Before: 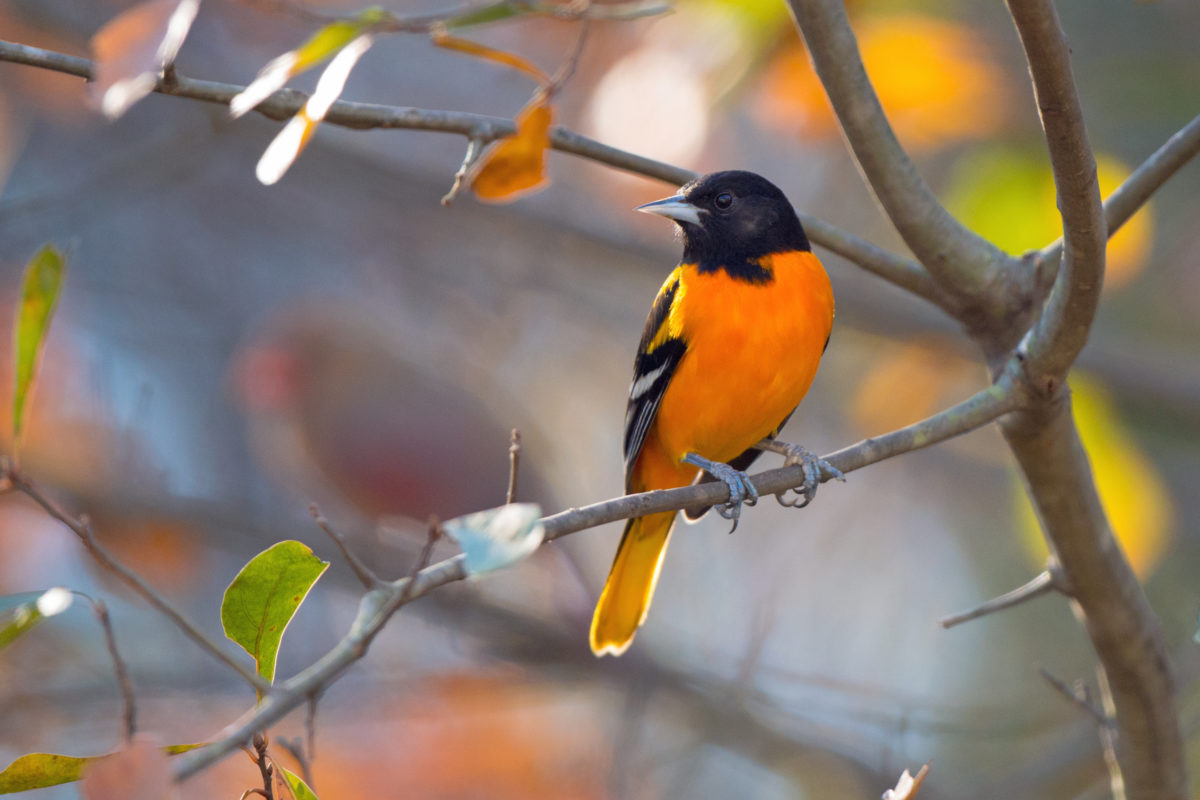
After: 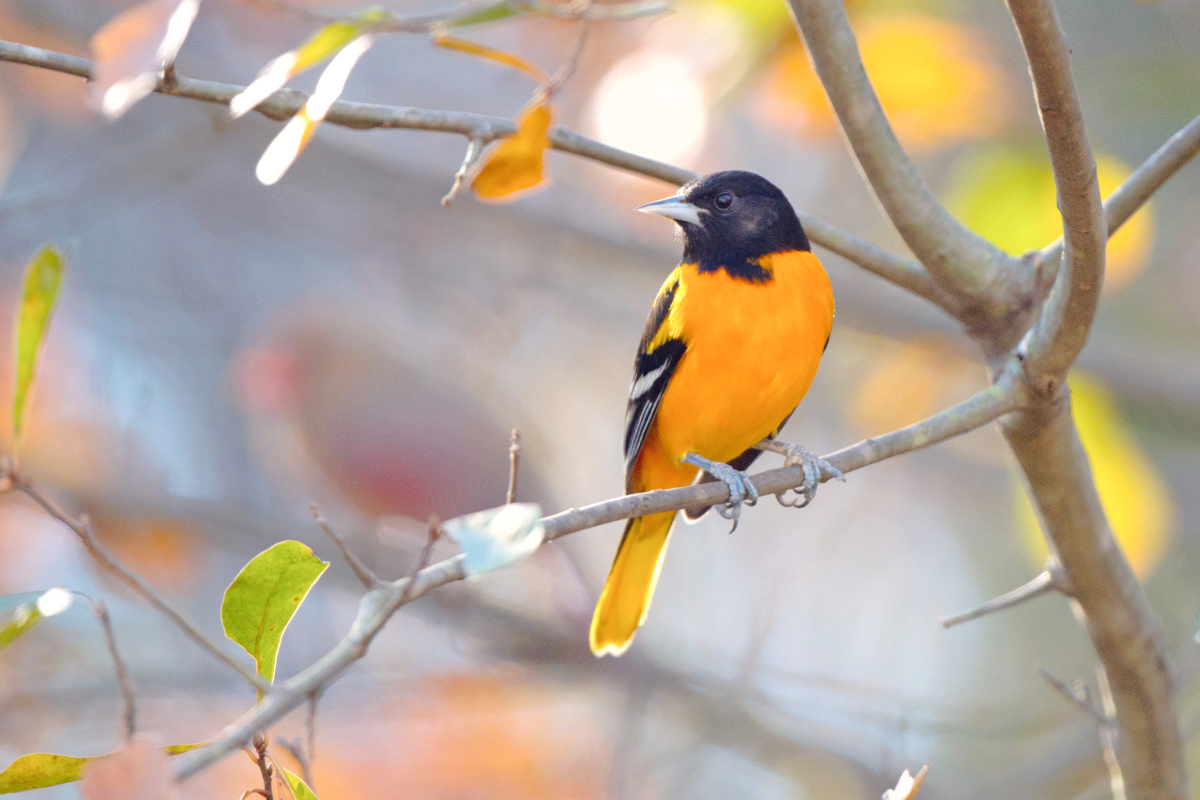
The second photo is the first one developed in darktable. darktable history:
base curve: curves: ch0 [(0, 0) (0.158, 0.273) (0.879, 0.895) (1, 1)], preserve colors none
contrast brightness saturation: contrast -0.02, brightness -0.01, saturation 0.03
exposure: exposure 0.515 EV, compensate highlight preservation false
fill light: on, module defaults
